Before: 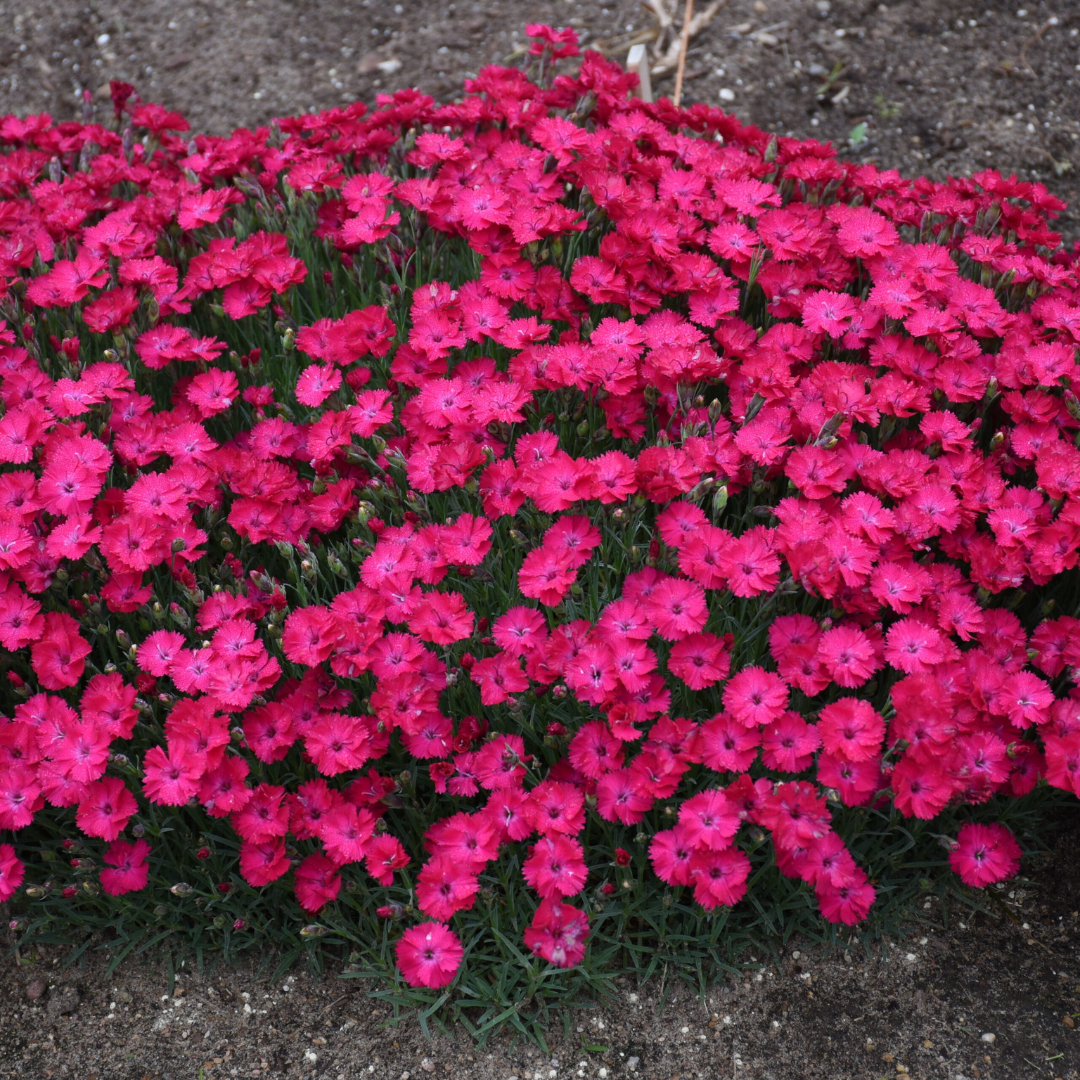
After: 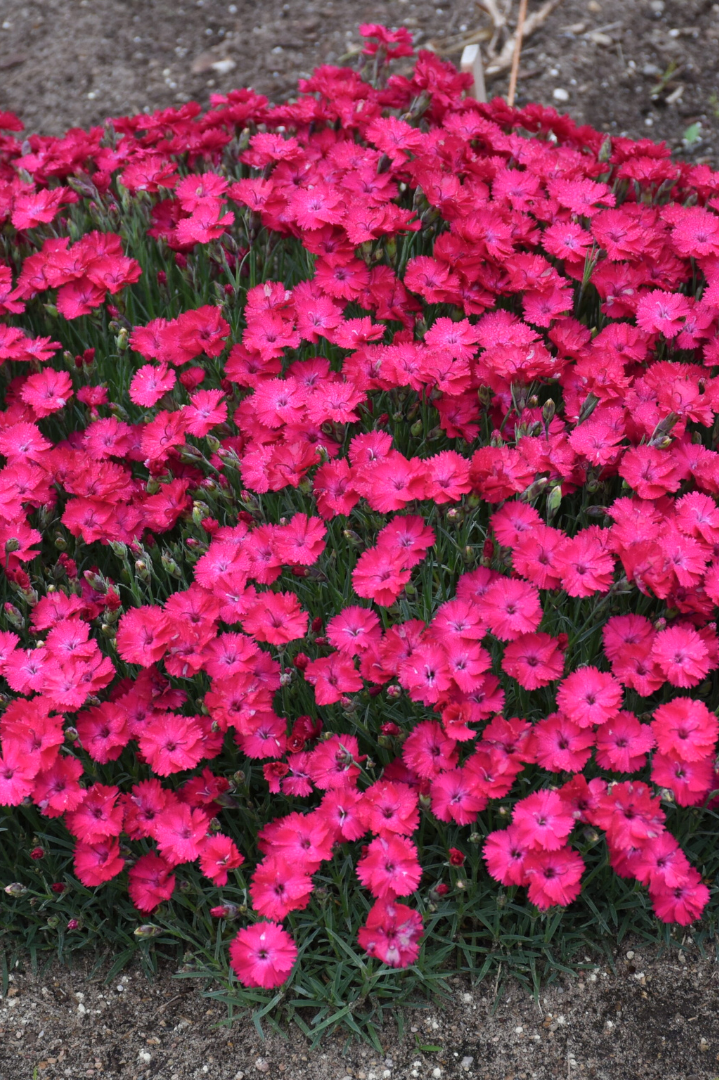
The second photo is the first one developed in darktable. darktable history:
crop: left 15.419%, right 17.914%
shadows and highlights: low approximation 0.01, soften with gaussian
